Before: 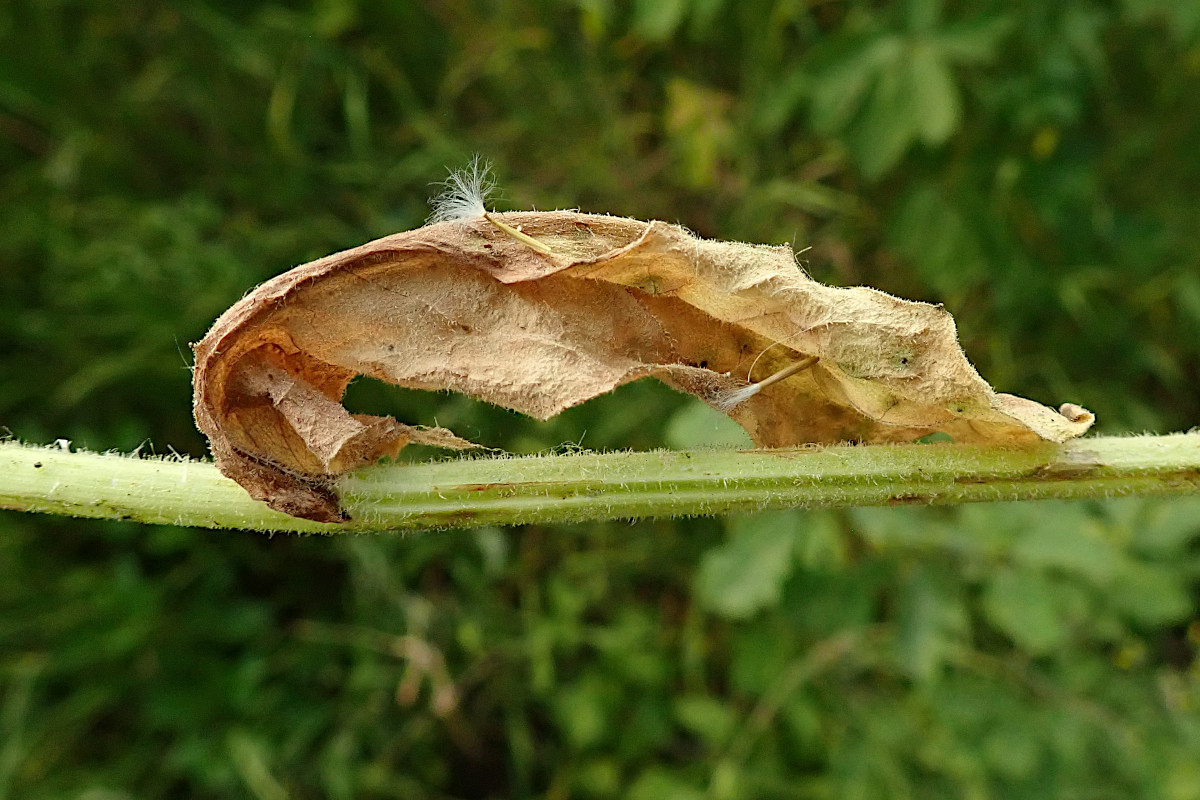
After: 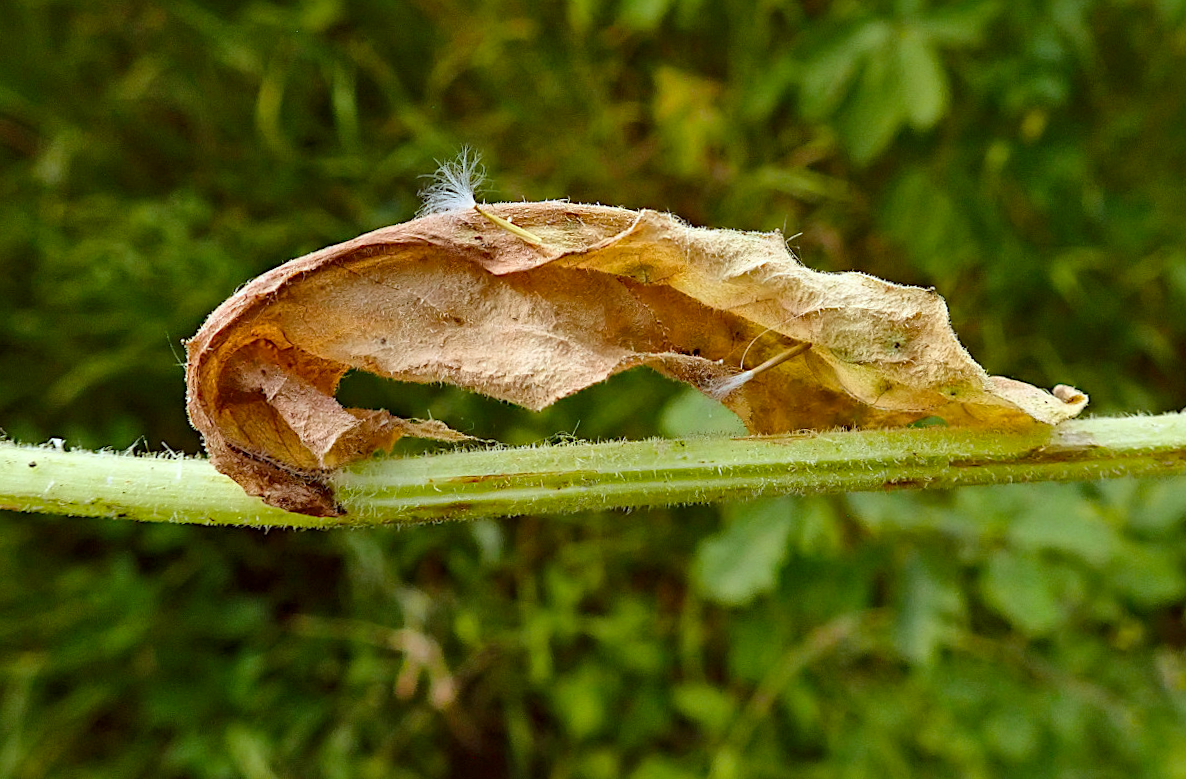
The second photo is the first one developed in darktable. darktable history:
rotate and perspective: rotation -1°, crop left 0.011, crop right 0.989, crop top 0.025, crop bottom 0.975
white balance: red 0.967, blue 1.119, emerald 0.756
color balance rgb: perceptual saturation grading › global saturation 20%, global vibrance 20%
local contrast: mode bilateral grid, contrast 20, coarseness 50, detail 130%, midtone range 0.2
shadows and highlights: shadows 32, highlights -32, soften with gaussian
color balance: mode lift, gamma, gain (sRGB), lift [1, 1.049, 1, 1]
